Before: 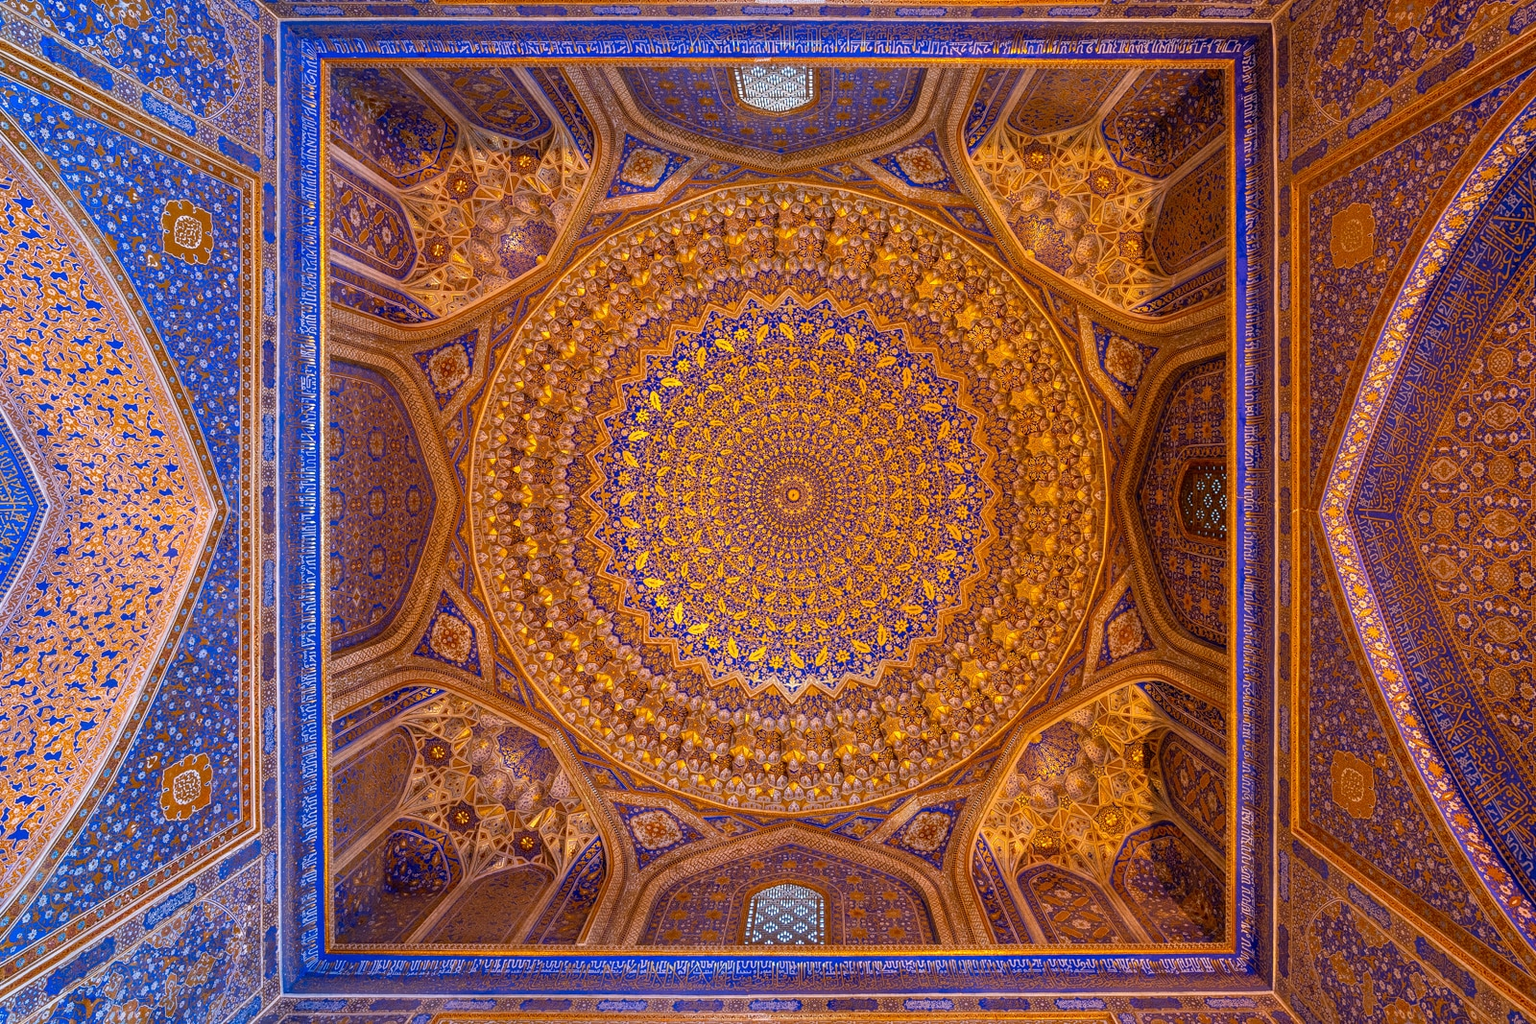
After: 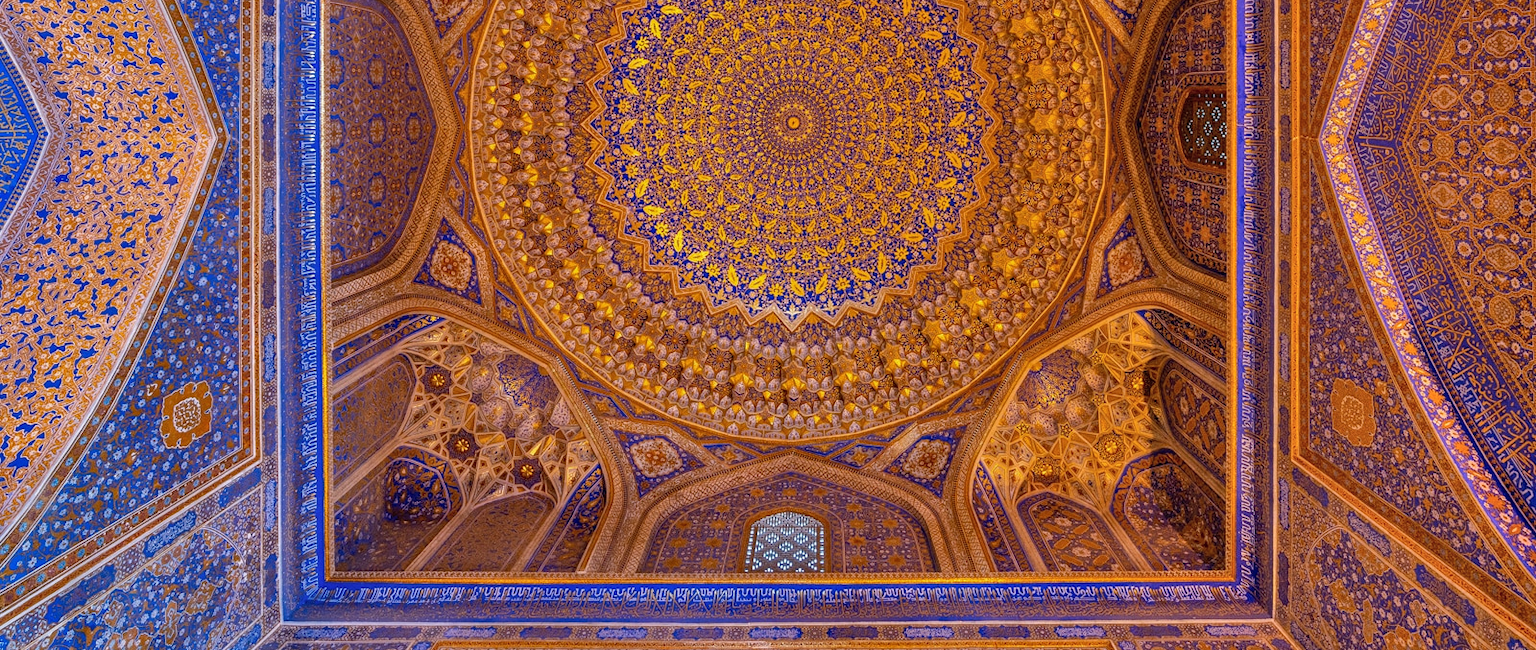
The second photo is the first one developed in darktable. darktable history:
crop and rotate: top 36.435%
base curve: curves: ch0 [(0, 0) (0.74, 0.67) (1, 1)]
shadows and highlights: shadows 75, highlights -25, soften with gaussian
